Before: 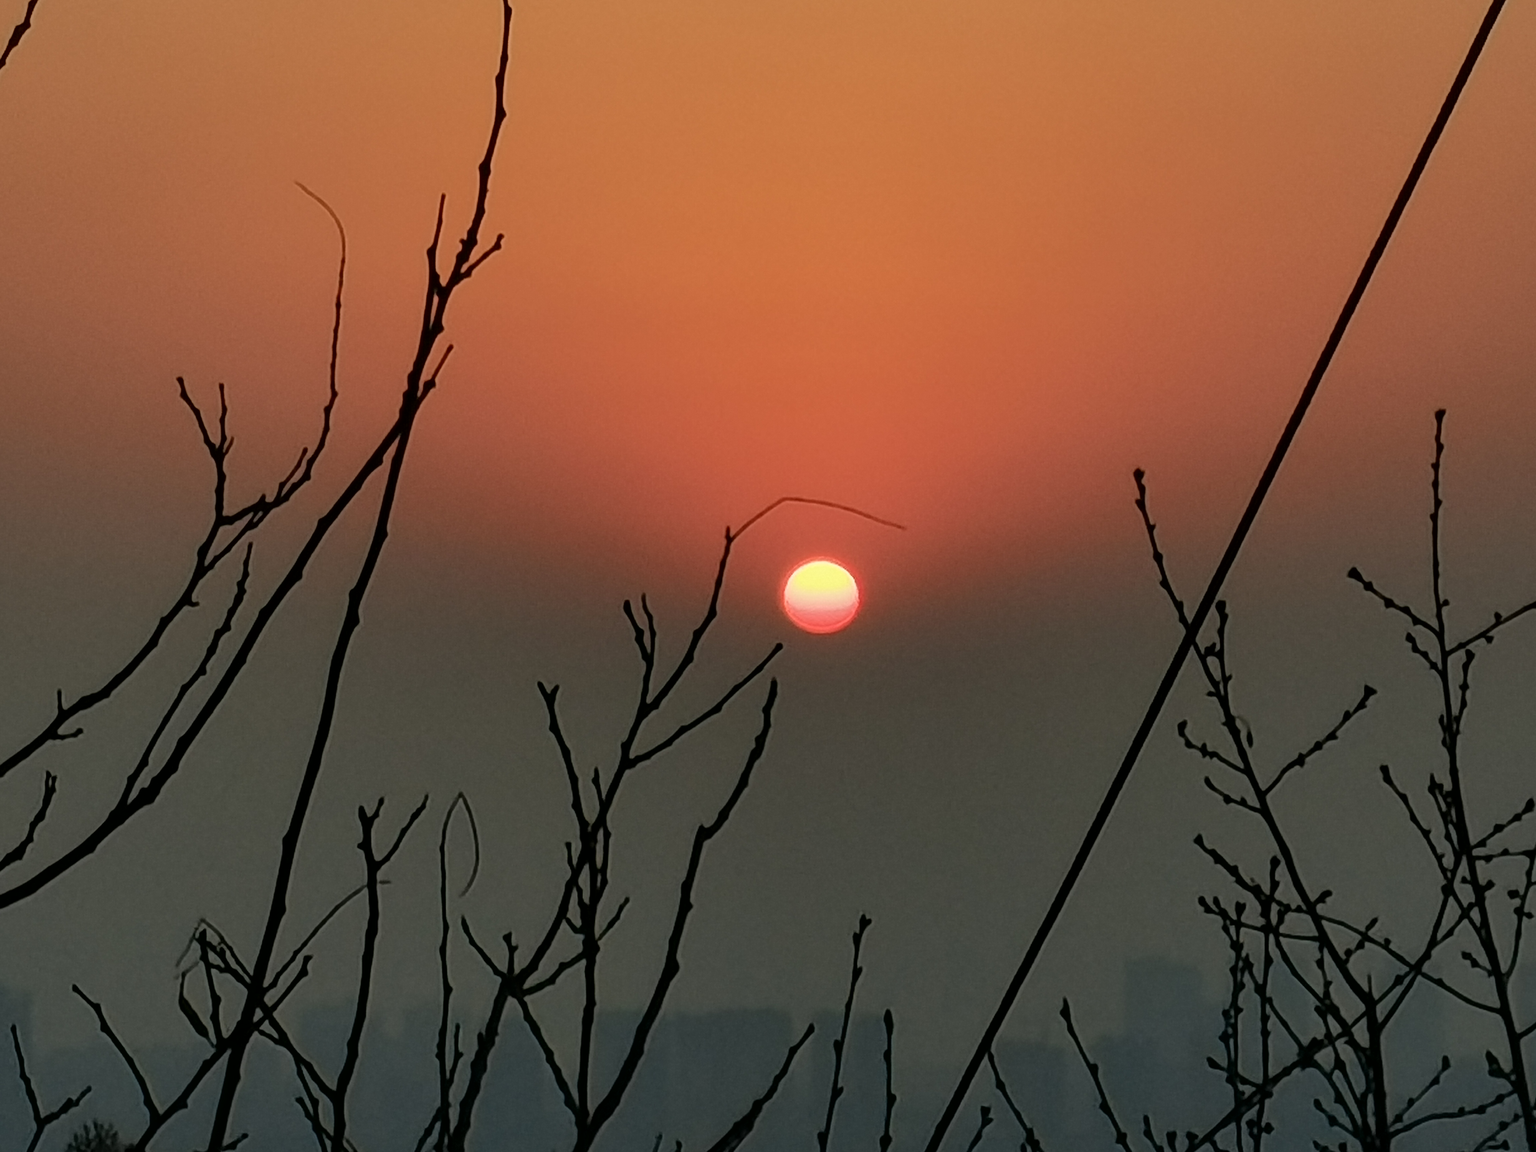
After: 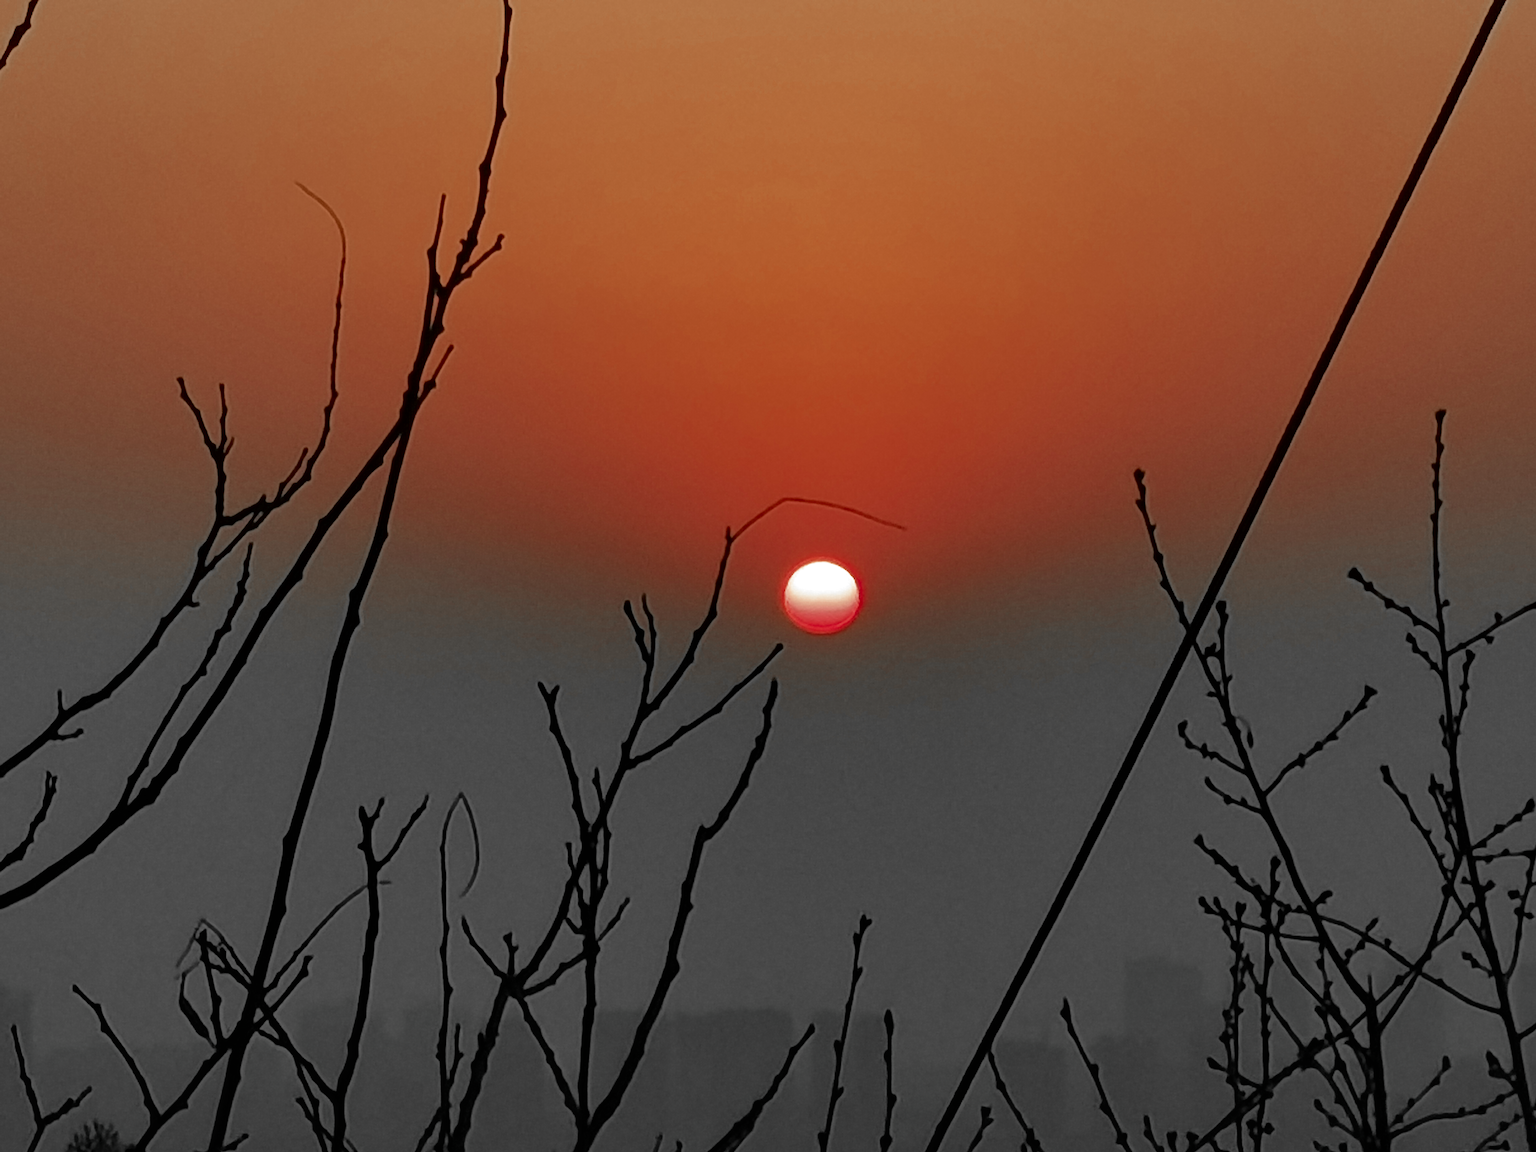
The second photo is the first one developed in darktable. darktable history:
color zones: curves: ch0 [(0, 0.497) (0.096, 0.361) (0.221, 0.538) (0.429, 0.5) (0.571, 0.5) (0.714, 0.5) (0.857, 0.5) (1, 0.497)]; ch1 [(0, 0.5) (0.143, 0.5) (0.257, -0.002) (0.429, 0.04) (0.571, -0.001) (0.714, -0.015) (0.857, 0.024) (1, 0.5)]
